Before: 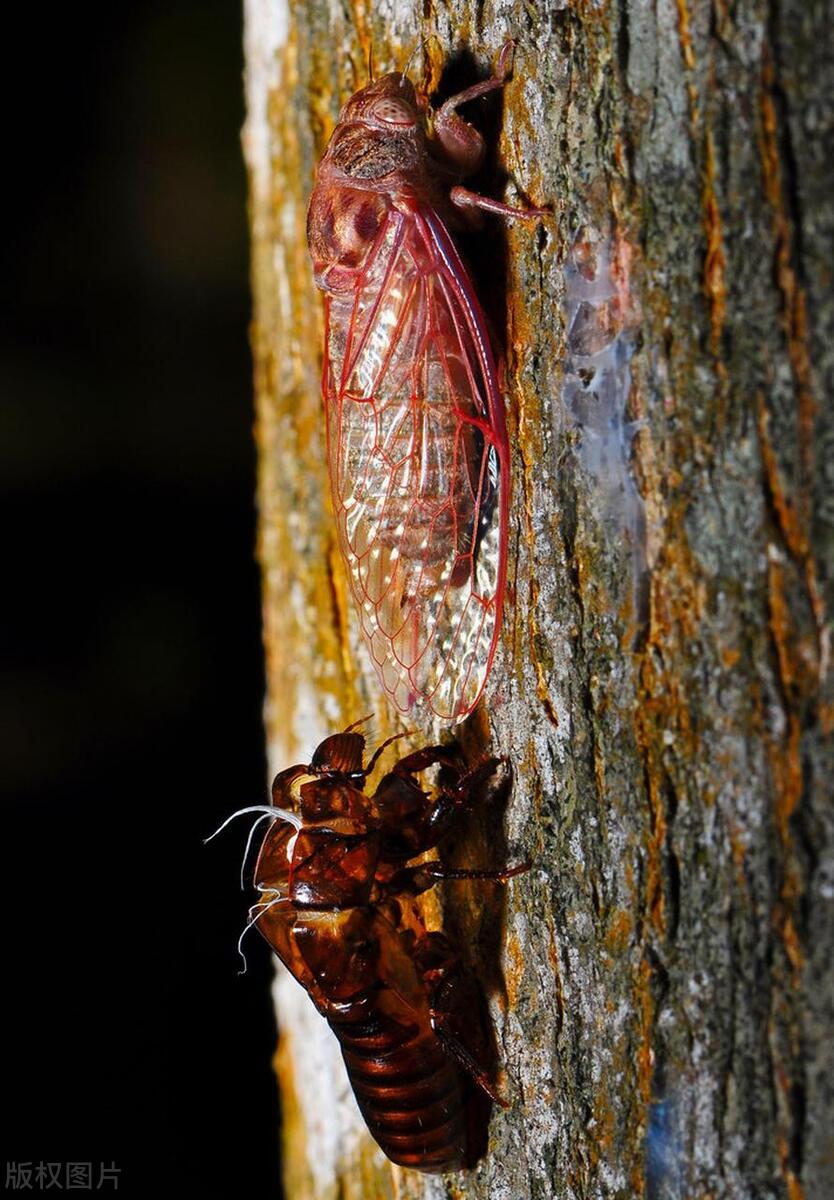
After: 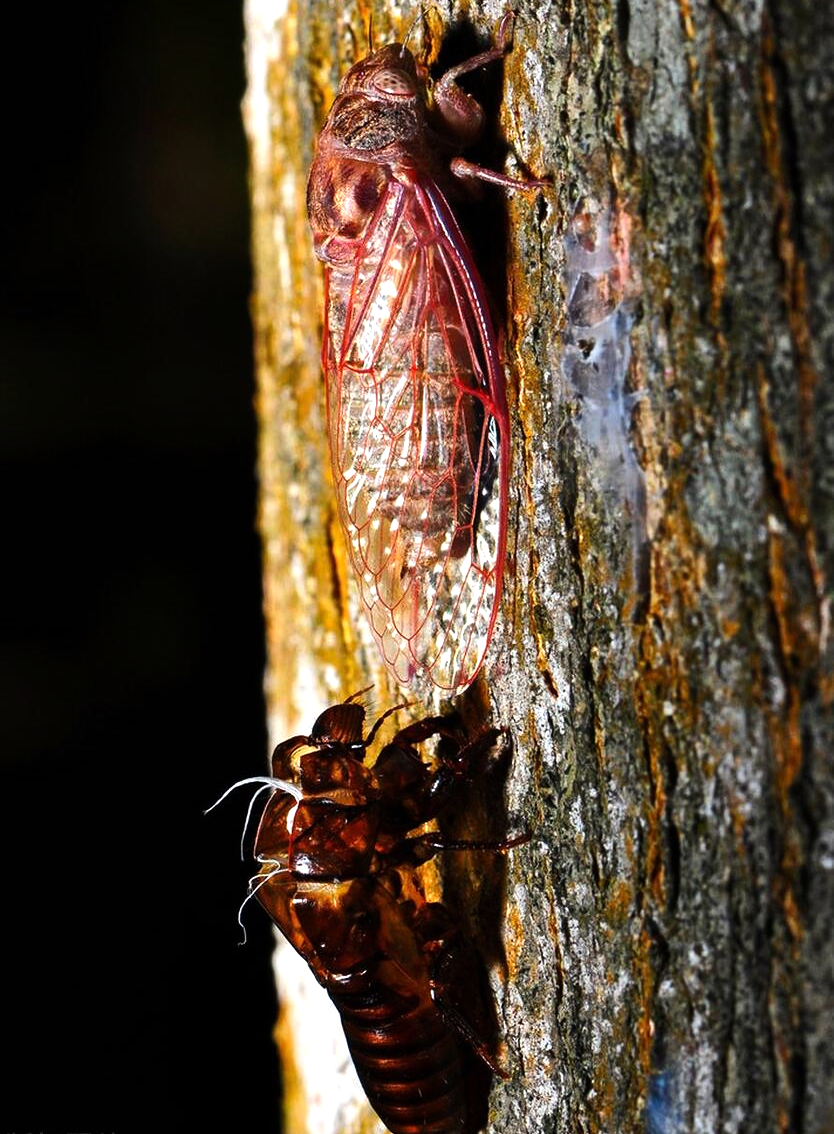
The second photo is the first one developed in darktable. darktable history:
tone equalizer: -8 EV -0.75 EV, -7 EV -0.7 EV, -6 EV -0.6 EV, -5 EV -0.4 EV, -3 EV 0.4 EV, -2 EV 0.6 EV, -1 EV 0.7 EV, +0 EV 0.75 EV, edges refinement/feathering 500, mask exposure compensation -1.57 EV, preserve details no
crop and rotate: top 2.479%, bottom 3.018%
base curve: exposure shift 0, preserve colors none
